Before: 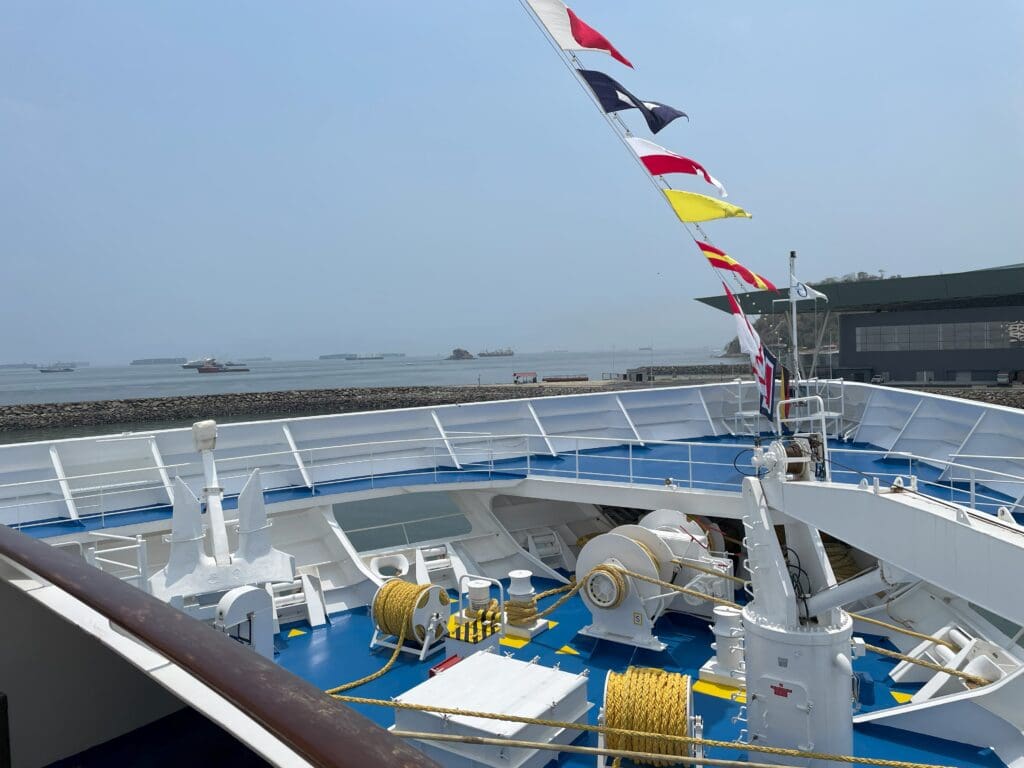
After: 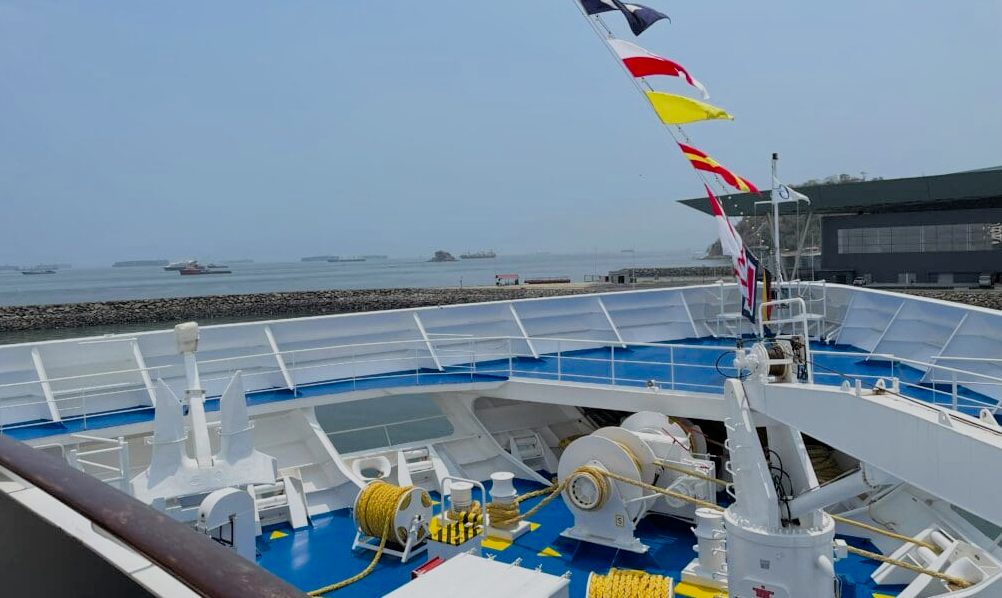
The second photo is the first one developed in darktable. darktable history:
white balance: emerald 1
filmic rgb: black relative exposure -7.75 EV, white relative exposure 4.4 EV, threshold 3 EV, hardness 3.76, latitude 38.11%, contrast 0.966, highlights saturation mix 10%, shadows ↔ highlights balance 4.59%, color science v4 (2020), enable highlight reconstruction true
crop and rotate: left 1.814%, top 12.818%, right 0.25%, bottom 9.225%
